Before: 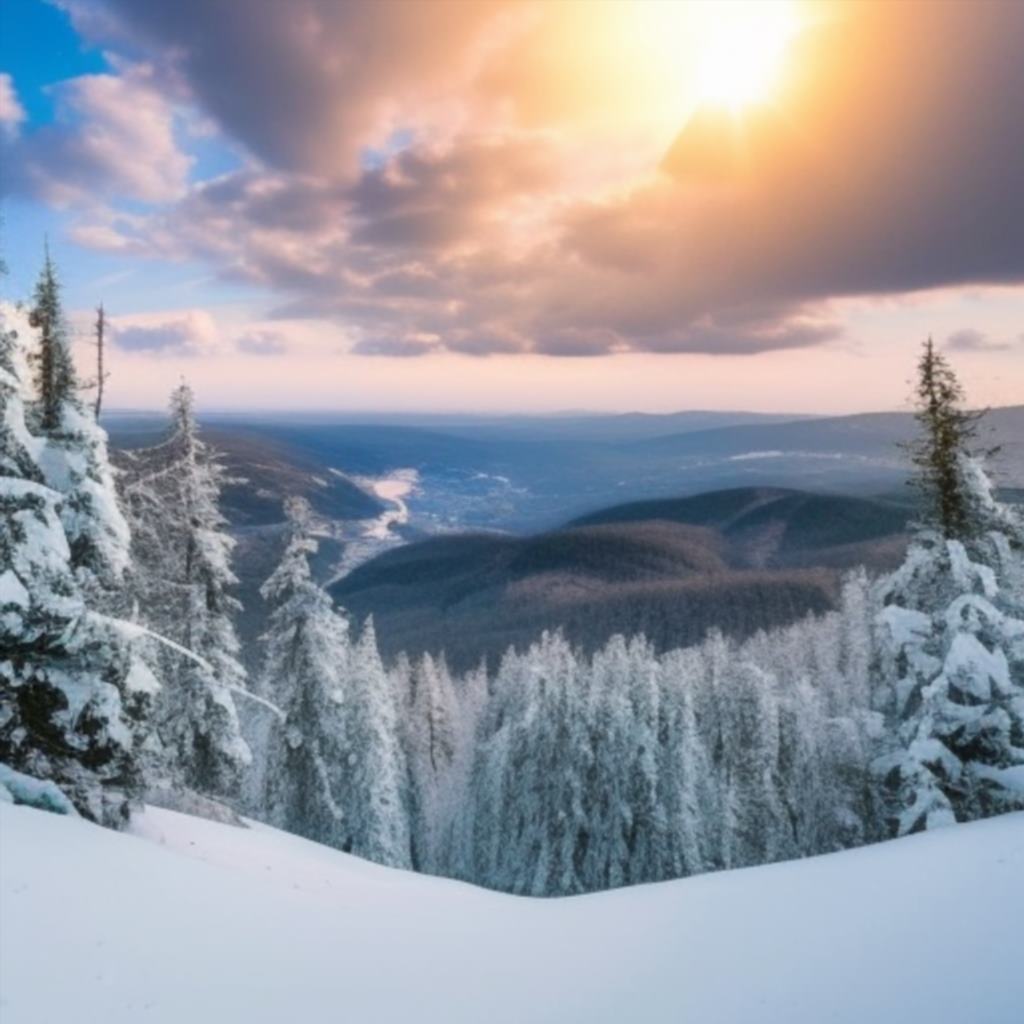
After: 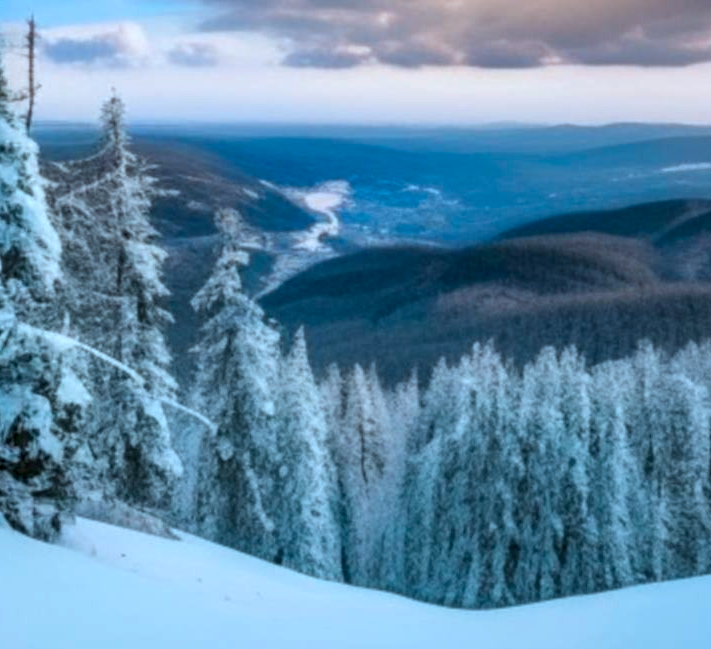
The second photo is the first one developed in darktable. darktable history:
local contrast: on, module defaults
color correction: highlights a* -10.62, highlights b* -18.93
haze removal: compatibility mode true
contrast brightness saturation: contrast -0.01, brightness -0.01, saturation 0.029
crop: left 6.755%, top 28.132%, right 23.791%, bottom 8.471%
